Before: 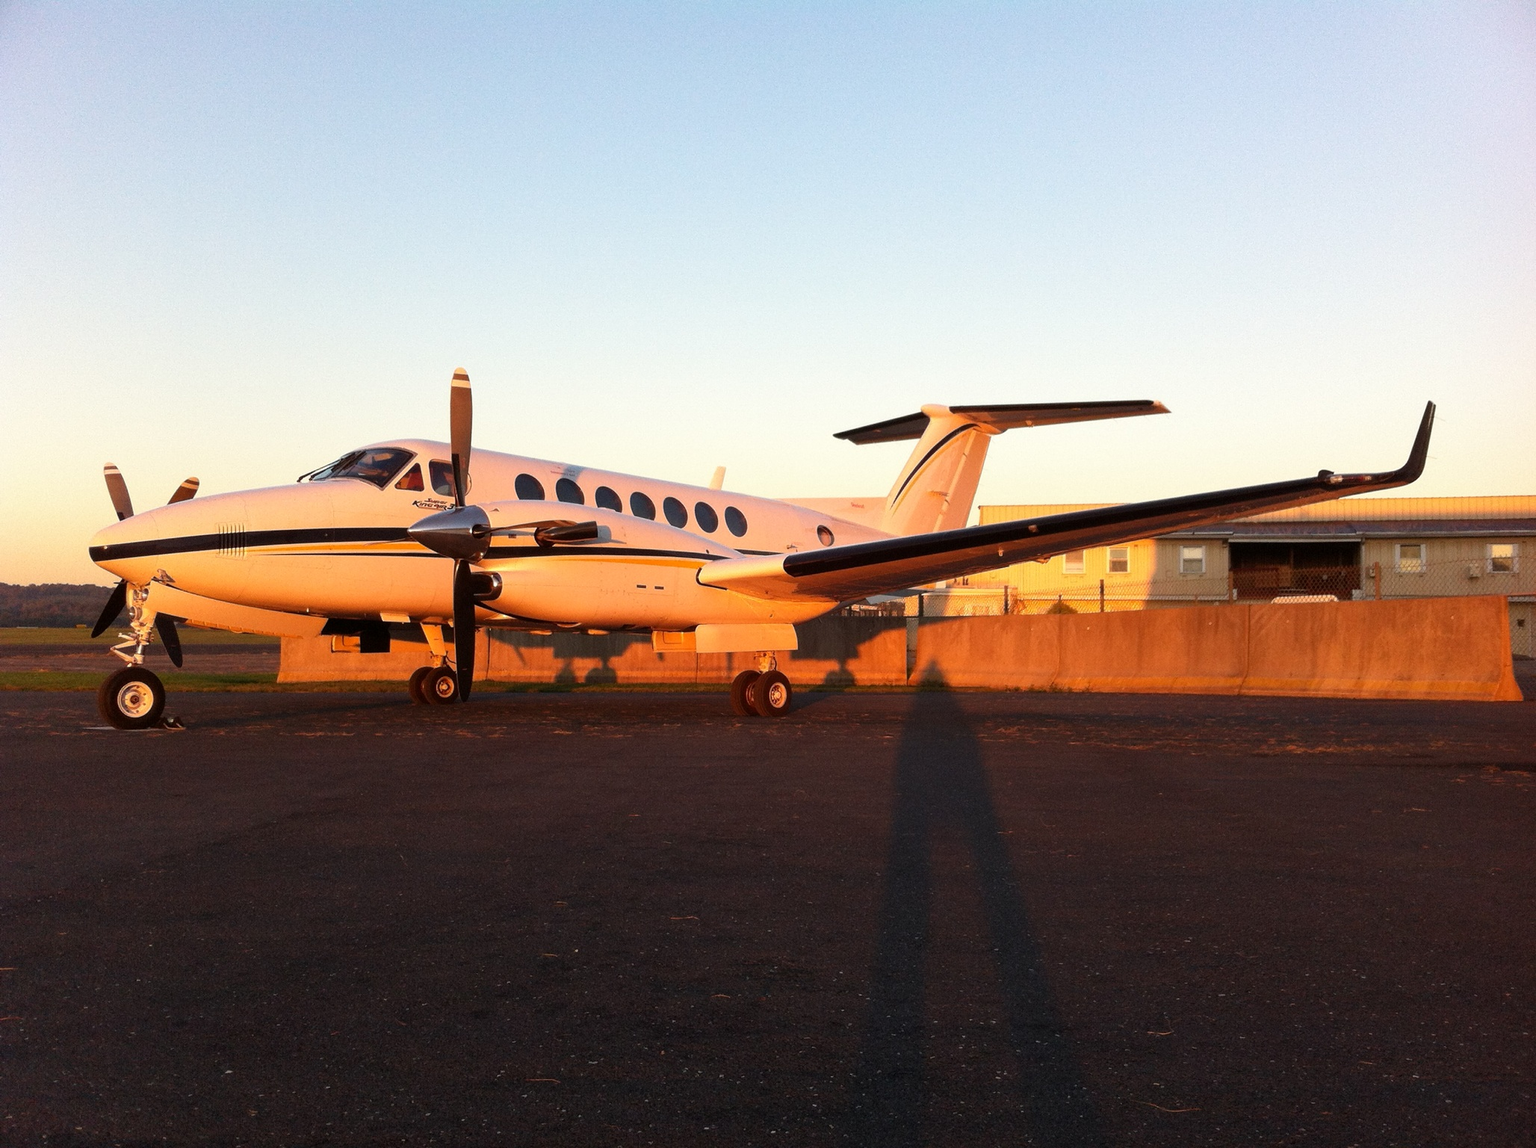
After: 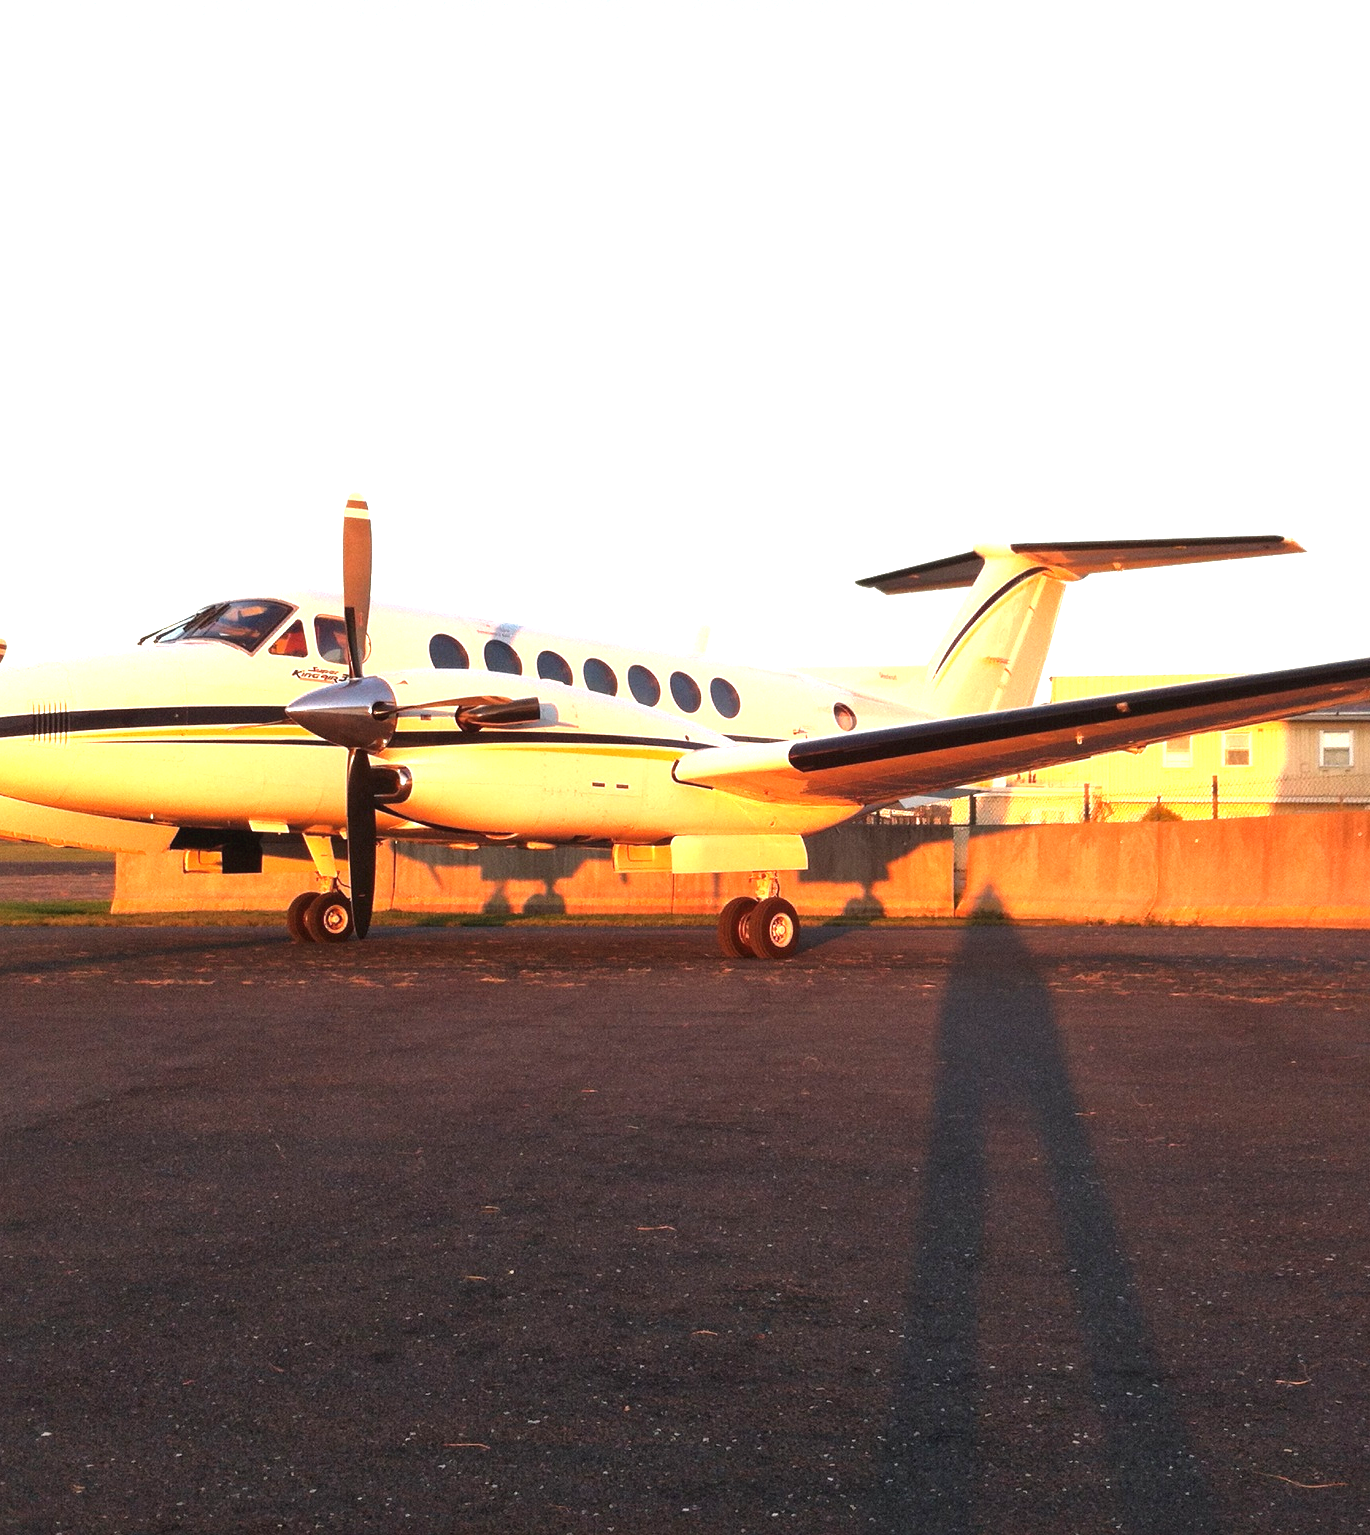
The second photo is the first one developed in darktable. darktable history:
exposure: black level correction -0.002, exposure 1.35 EV, compensate highlight preservation false
crop and rotate: left 12.673%, right 20.66%
local contrast: mode bilateral grid, contrast 20, coarseness 50, detail 130%, midtone range 0.2
